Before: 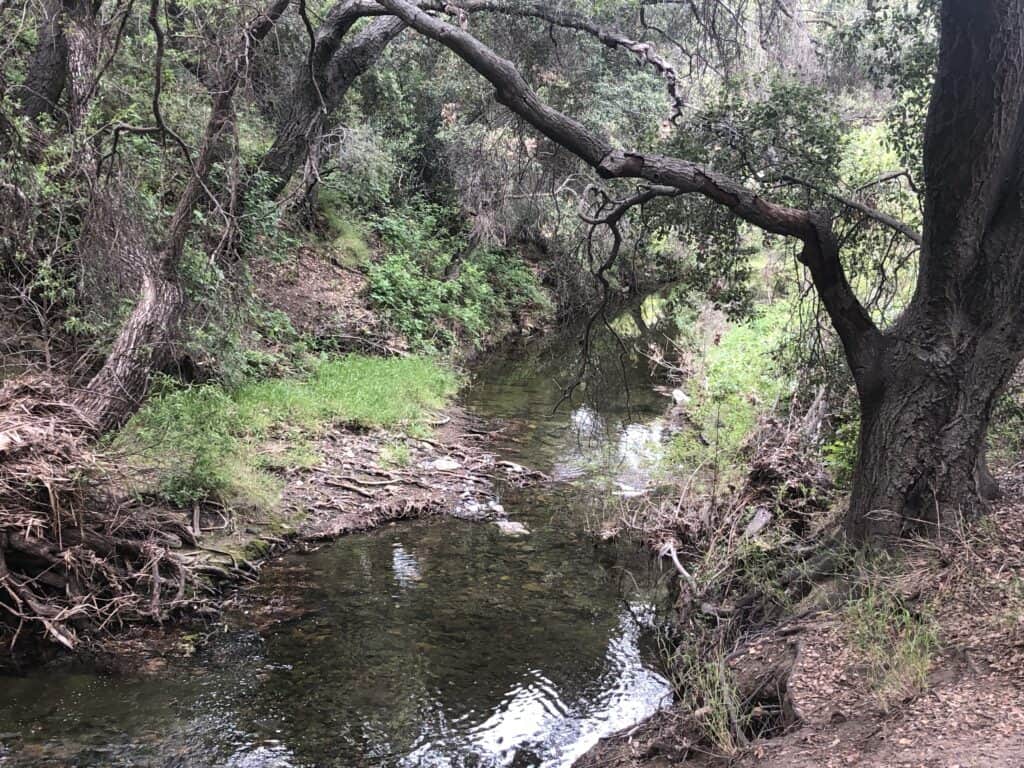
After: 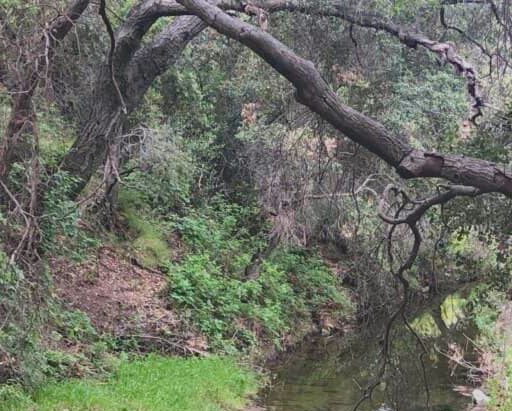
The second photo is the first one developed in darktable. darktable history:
haze removal: strength 0.29, distance 0.25, compatibility mode true, adaptive false
contrast brightness saturation: contrast -0.28
crop: left 19.556%, right 30.401%, bottom 46.458%
